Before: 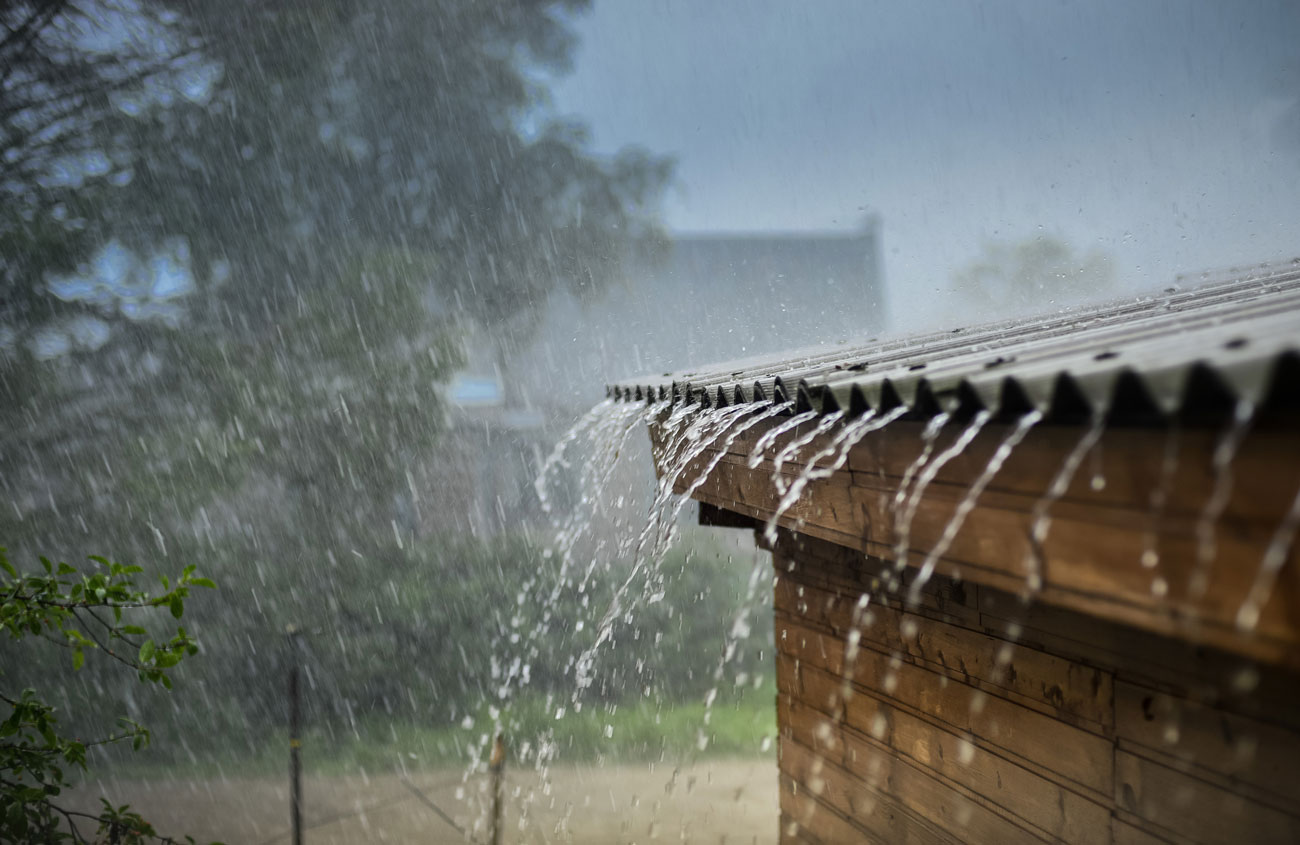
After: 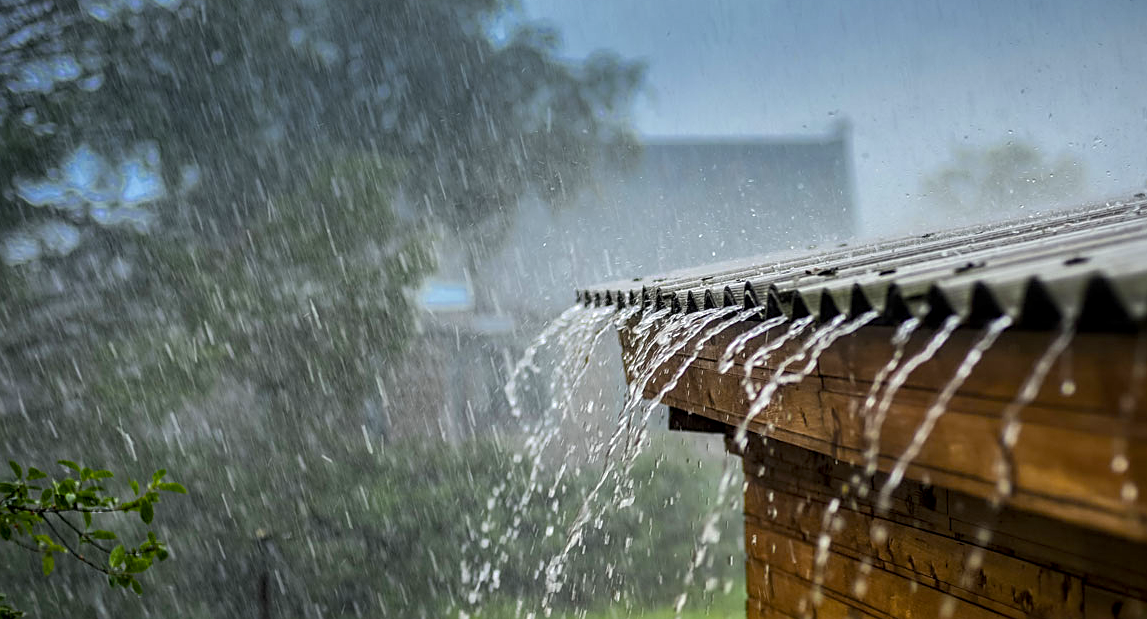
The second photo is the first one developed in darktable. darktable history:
crop and rotate: left 2.327%, top 11.315%, right 9.44%, bottom 15.422%
sharpen: on, module defaults
color balance rgb: perceptual saturation grading › global saturation 38.903%
local contrast: detail 130%
